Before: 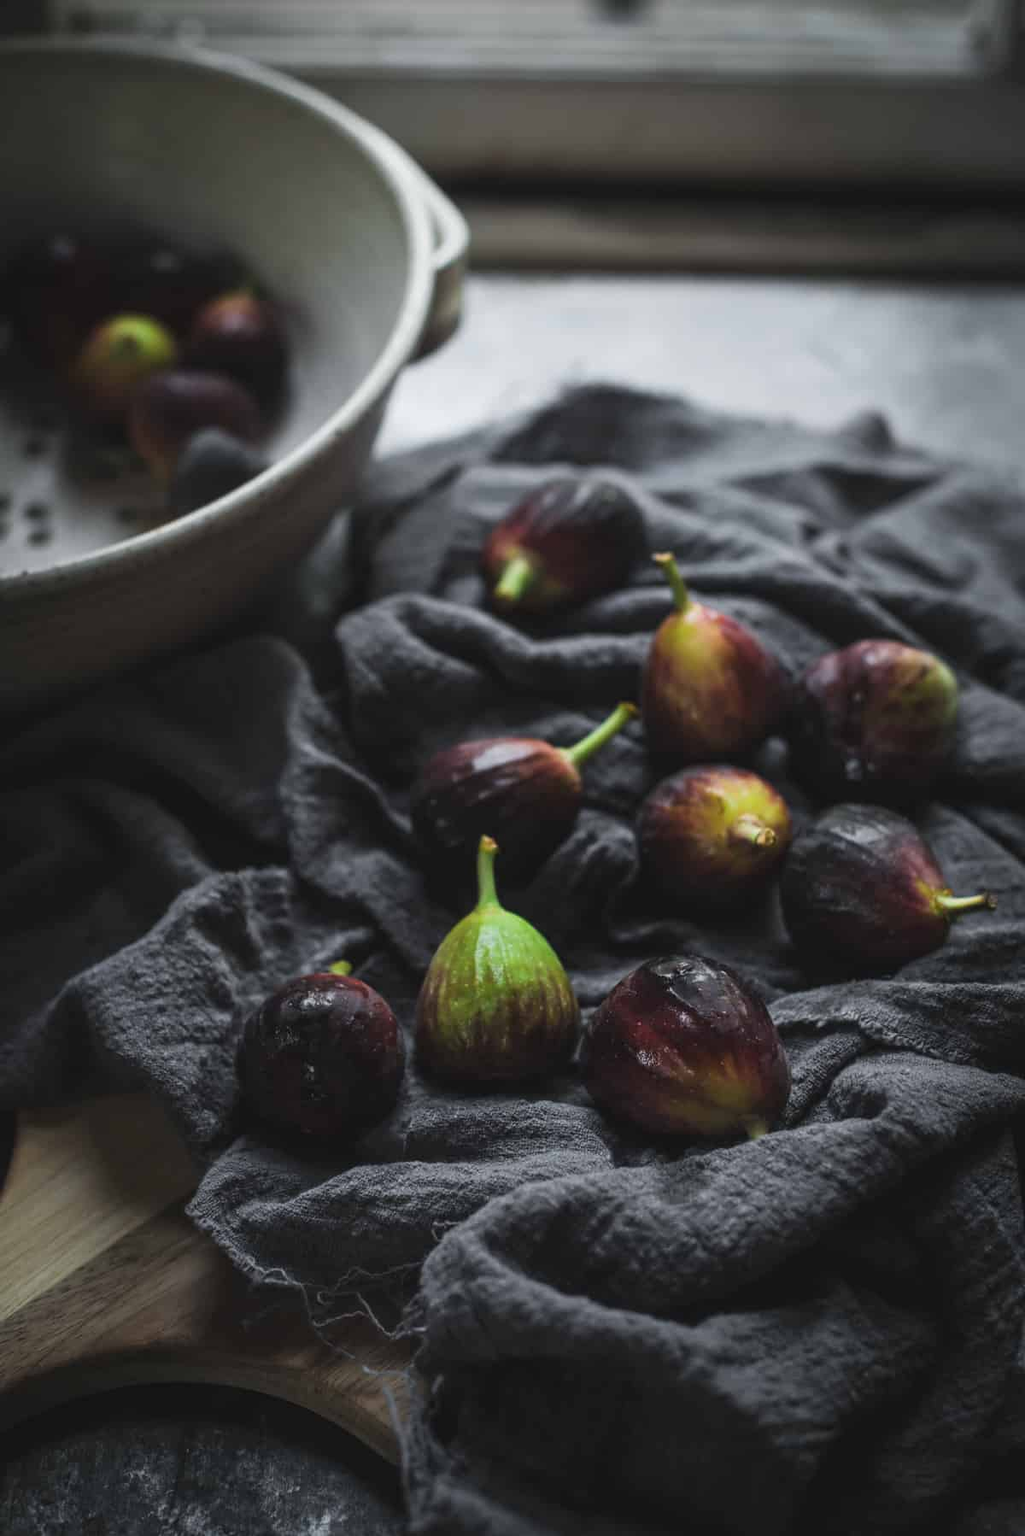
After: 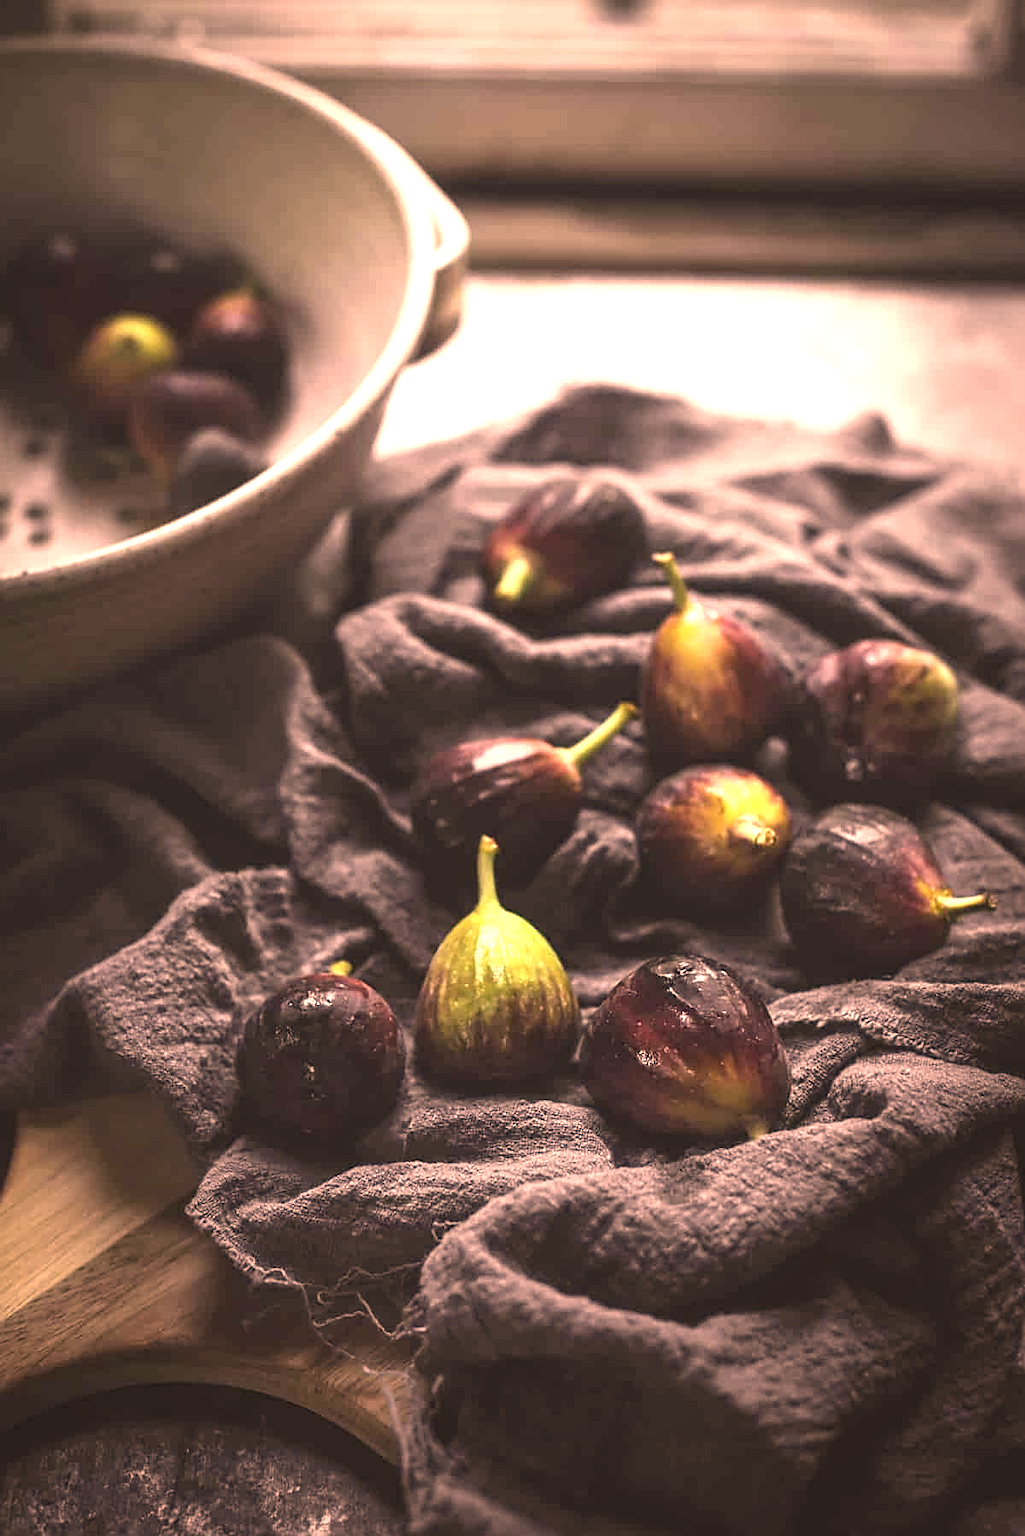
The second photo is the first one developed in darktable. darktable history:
sharpen: on, module defaults
color correction: highlights a* 39.85, highlights b* 39.71, saturation 0.689
exposure: black level correction 0, exposure 1.447 EV, compensate highlight preservation false
vignetting: fall-off radius 69.74%, brightness -0.244, saturation 0.148, center (-0.057, -0.353), automatic ratio true
